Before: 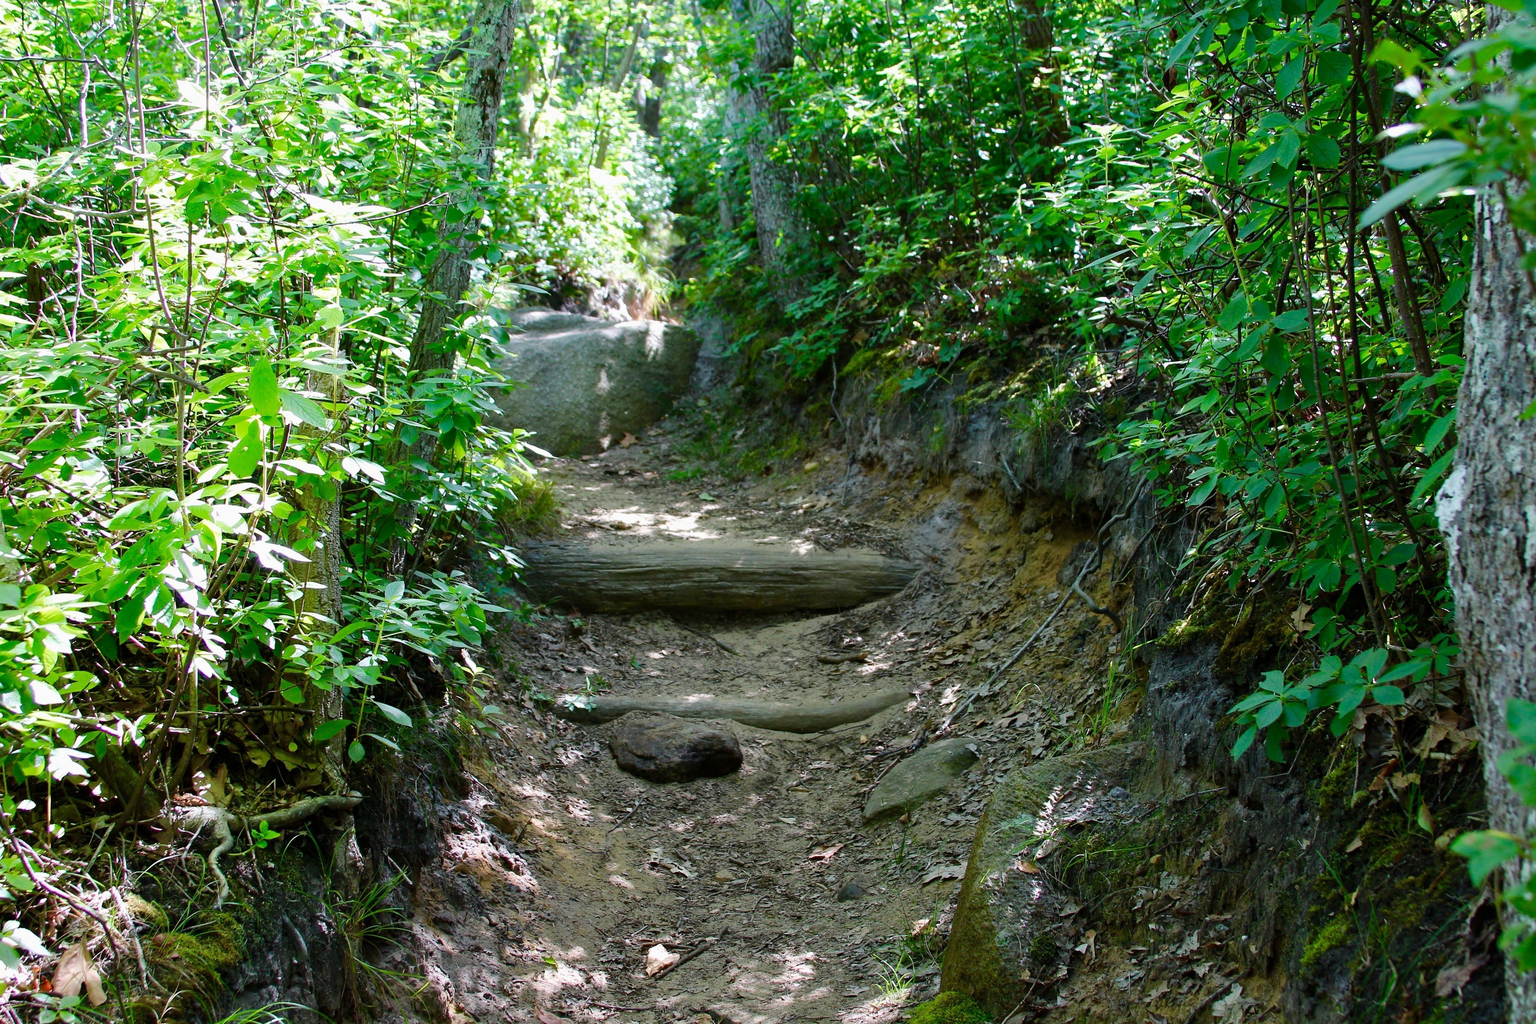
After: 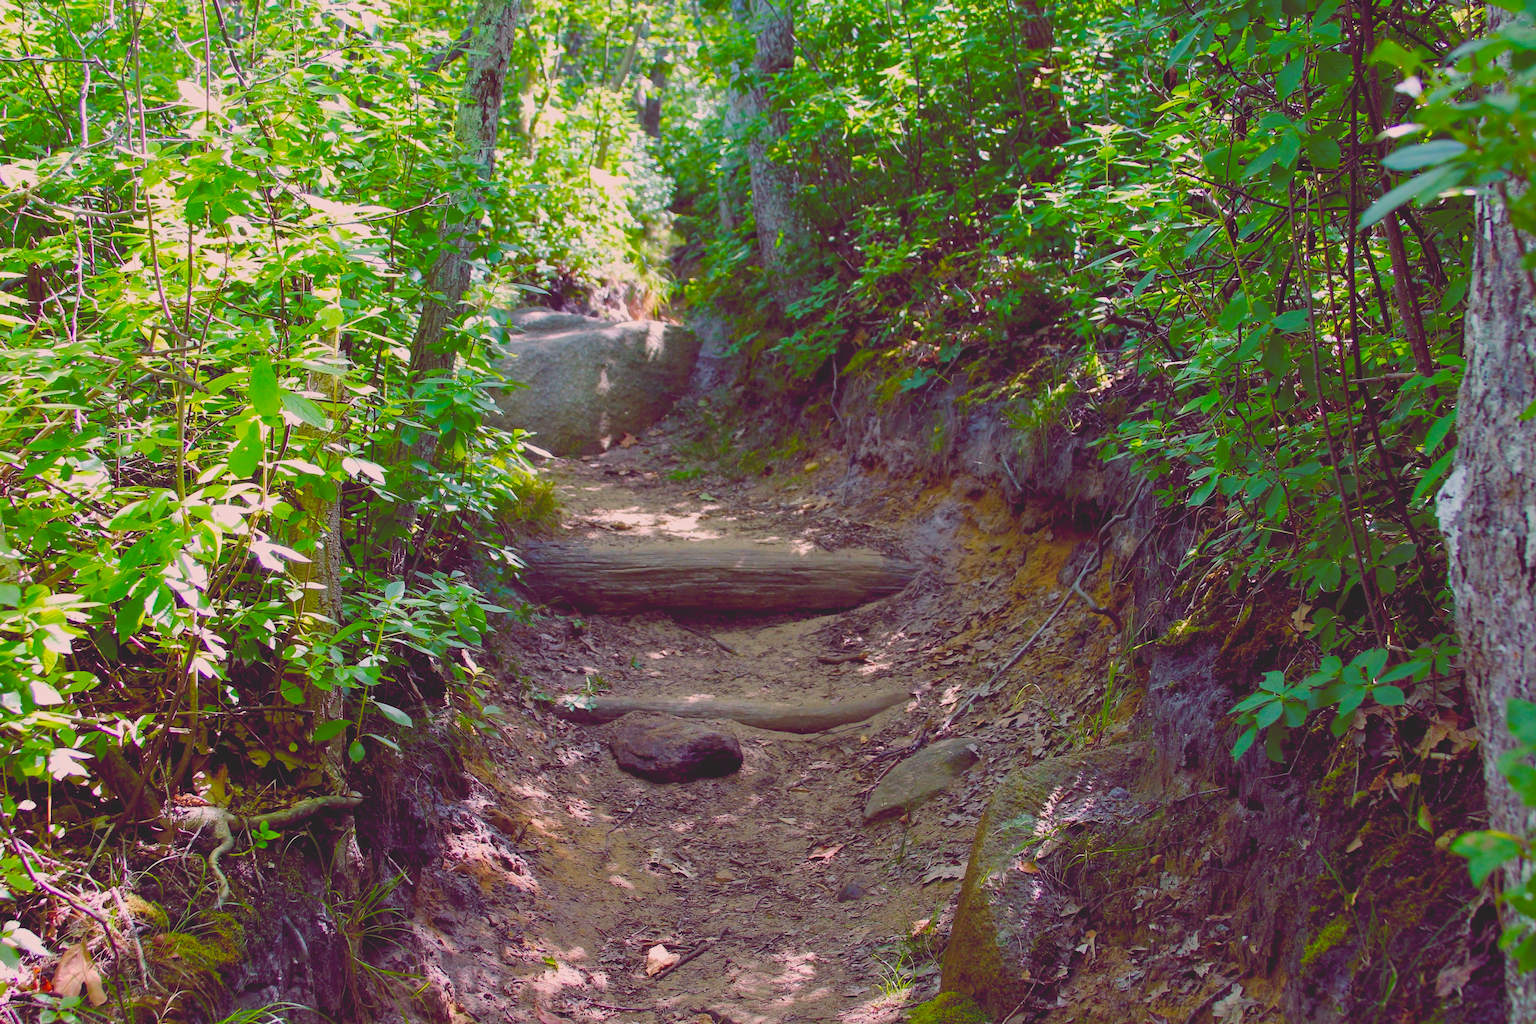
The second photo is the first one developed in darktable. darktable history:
color balance rgb: shadows lift › chroma 6.43%, shadows lift › hue 305.74°, highlights gain › chroma 2.43%, highlights gain › hue 35.74°, global offset › chroma 0.28%, global offset › hue 320.29°, linear chroma grading › global chroma 5.5%, perceptual saturation grading › global saturation 30%, contrast 5.15%
contrast brightness saturation: contrast -0.28
